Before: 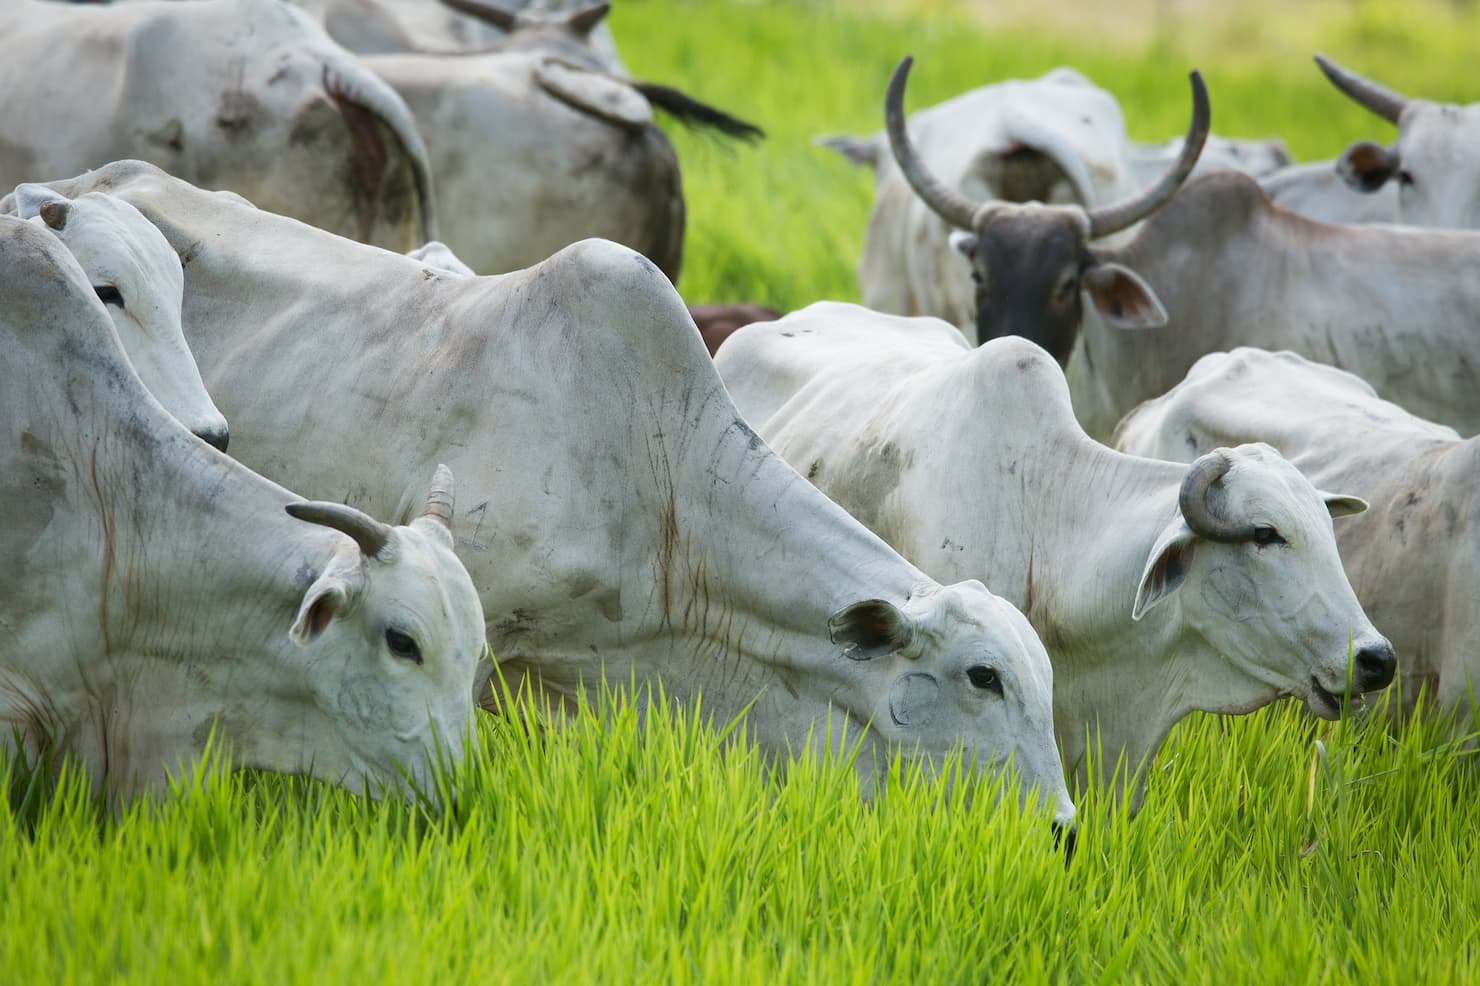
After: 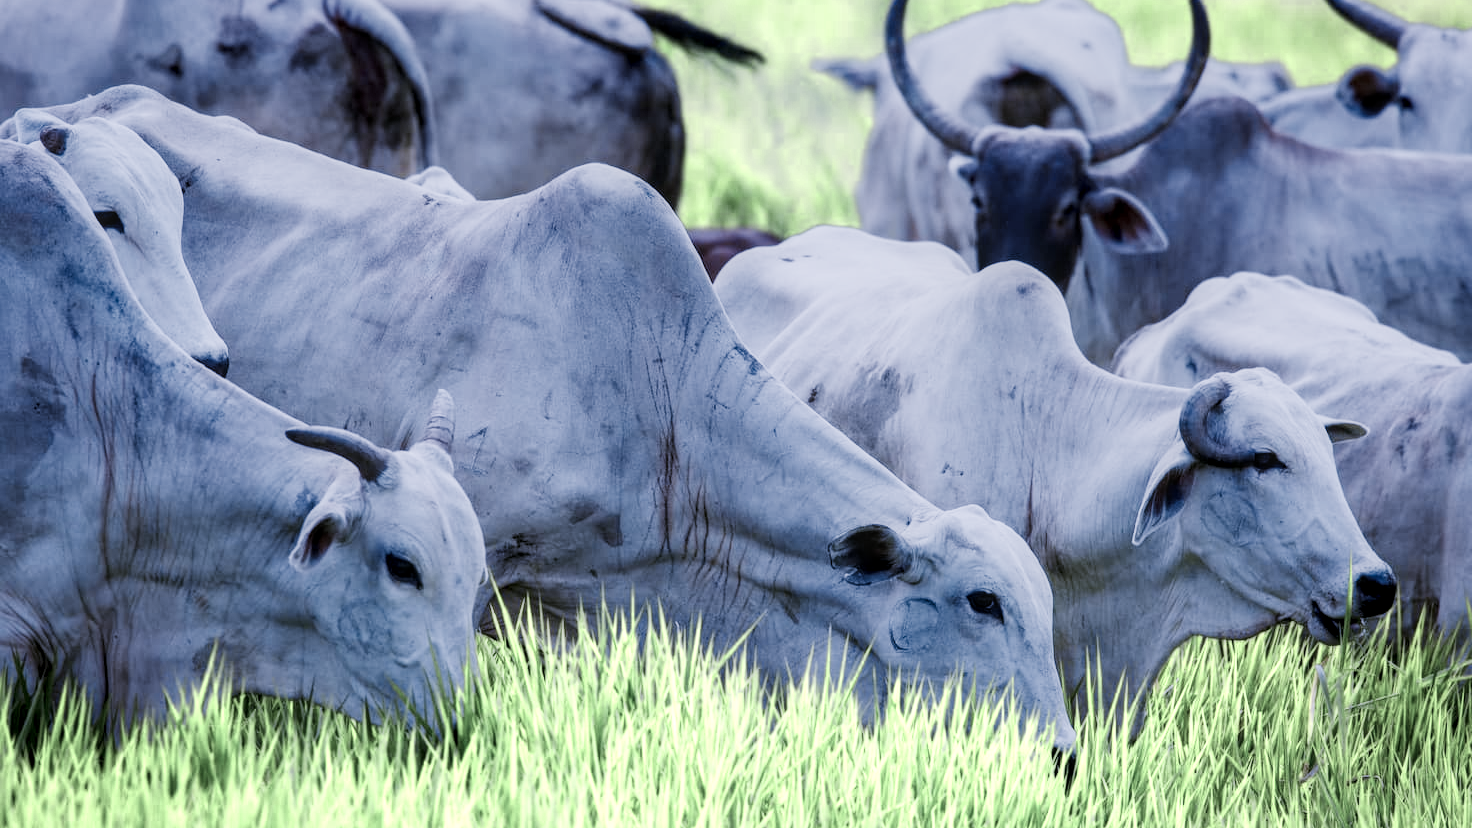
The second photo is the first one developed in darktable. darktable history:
crop: top 7.625%, bottom 8.027%
sigmoid: contrast 1.7, skew -0.2, preserve hue 0%, red attenuation 0.1, red rotation 0.035, green attenuation 0.1, green rotation -0.017, blue attenuation 0.15, blue rotation -0.052, base primaries Rec2020
white balance: red 0.98, blue 1.61
local contrast: detail 130%
color zones: curves: ch0 [(0.25, 0.667) (0.758, 0.368)]; ch1 [(0.215, 0.245) (0.761, 0.373)]; ch2 [(0.247, 0.554) (0.761, 0.436)]
